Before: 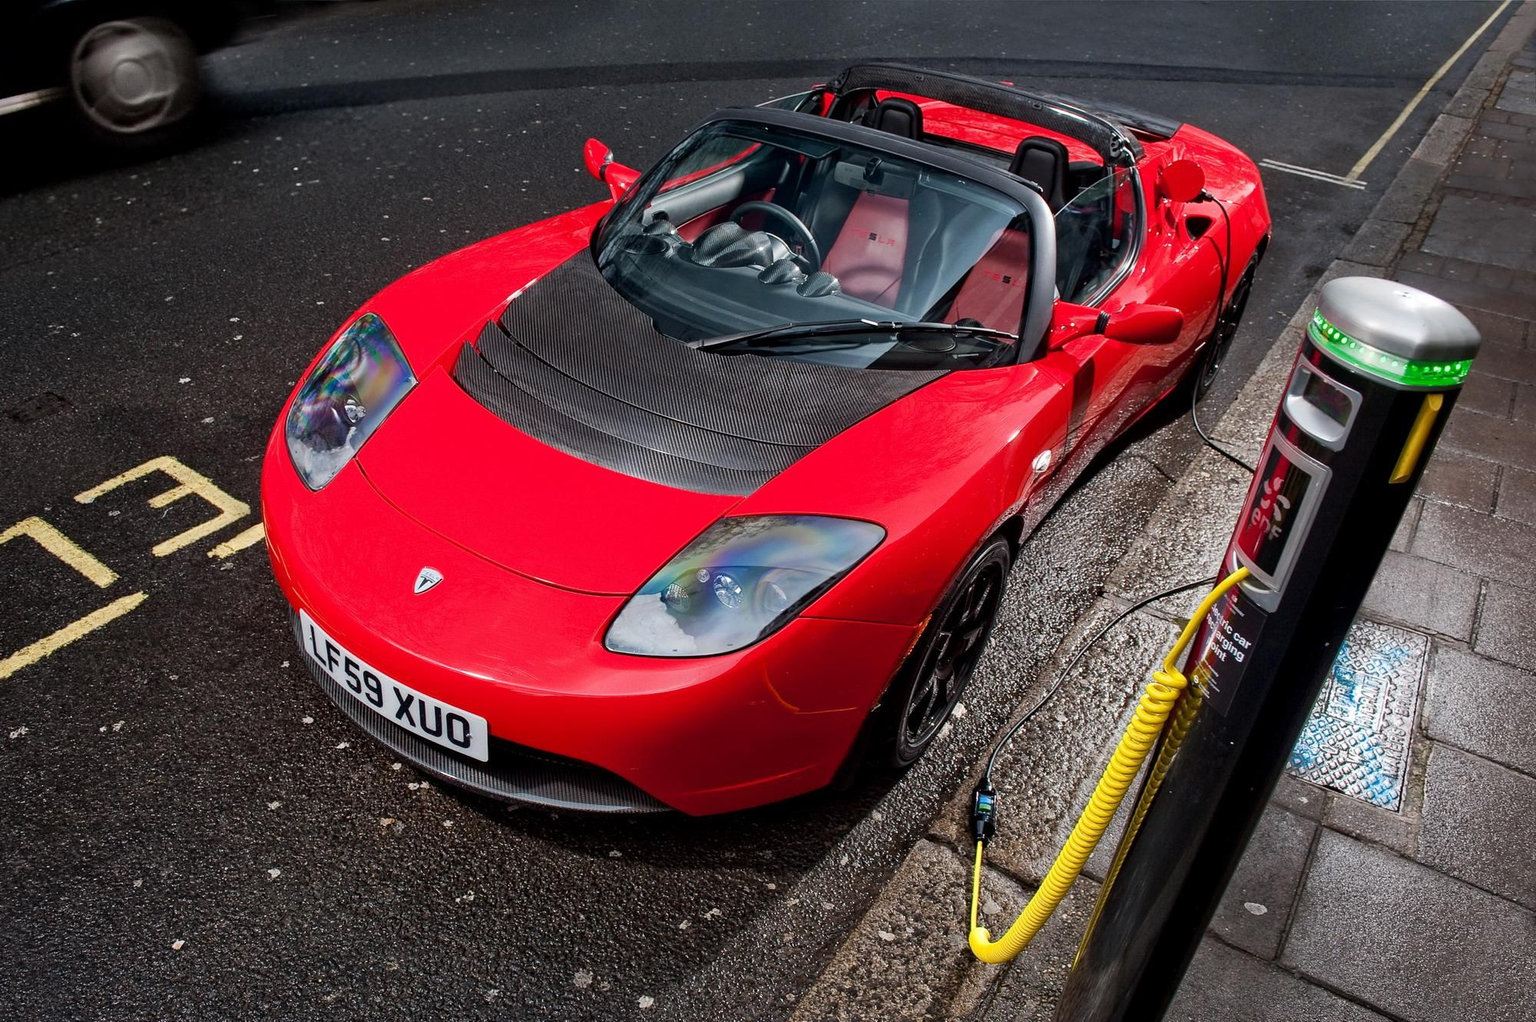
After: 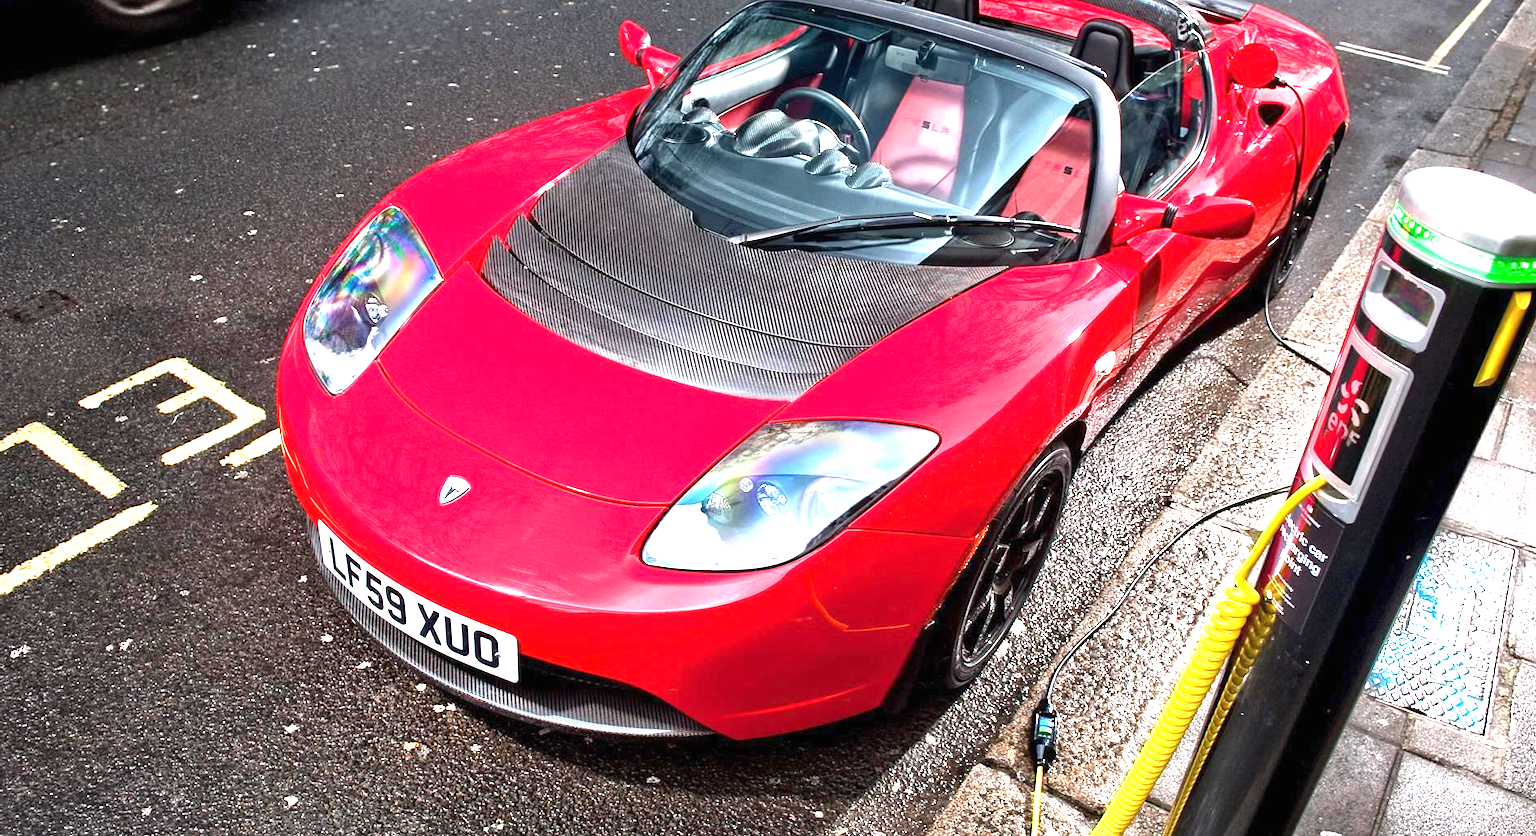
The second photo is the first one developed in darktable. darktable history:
exposure: black level correction 0, exposure 2 EV, compensate highlight preservation false
crop and rotate: angle 0.03°, top 11.643%, right 5.651%, bottom 11.189%
